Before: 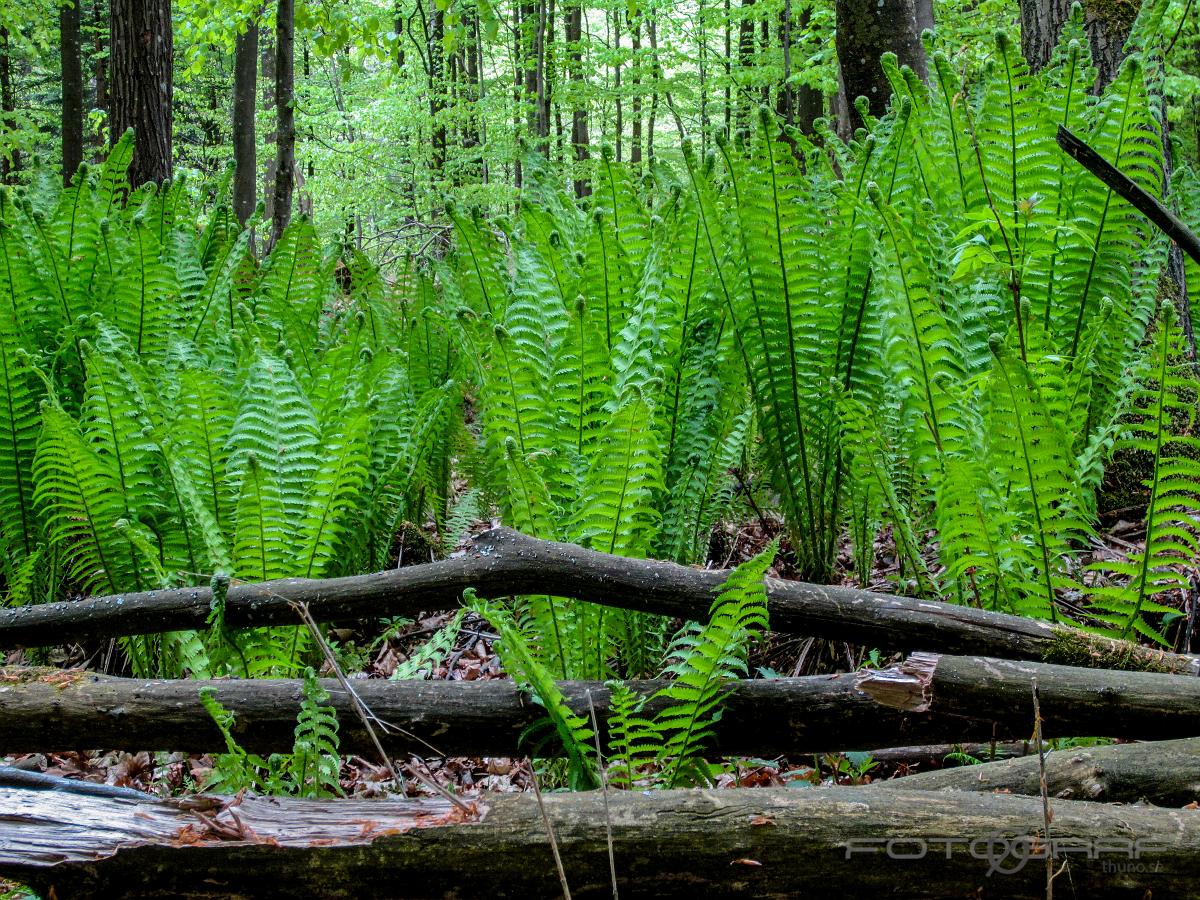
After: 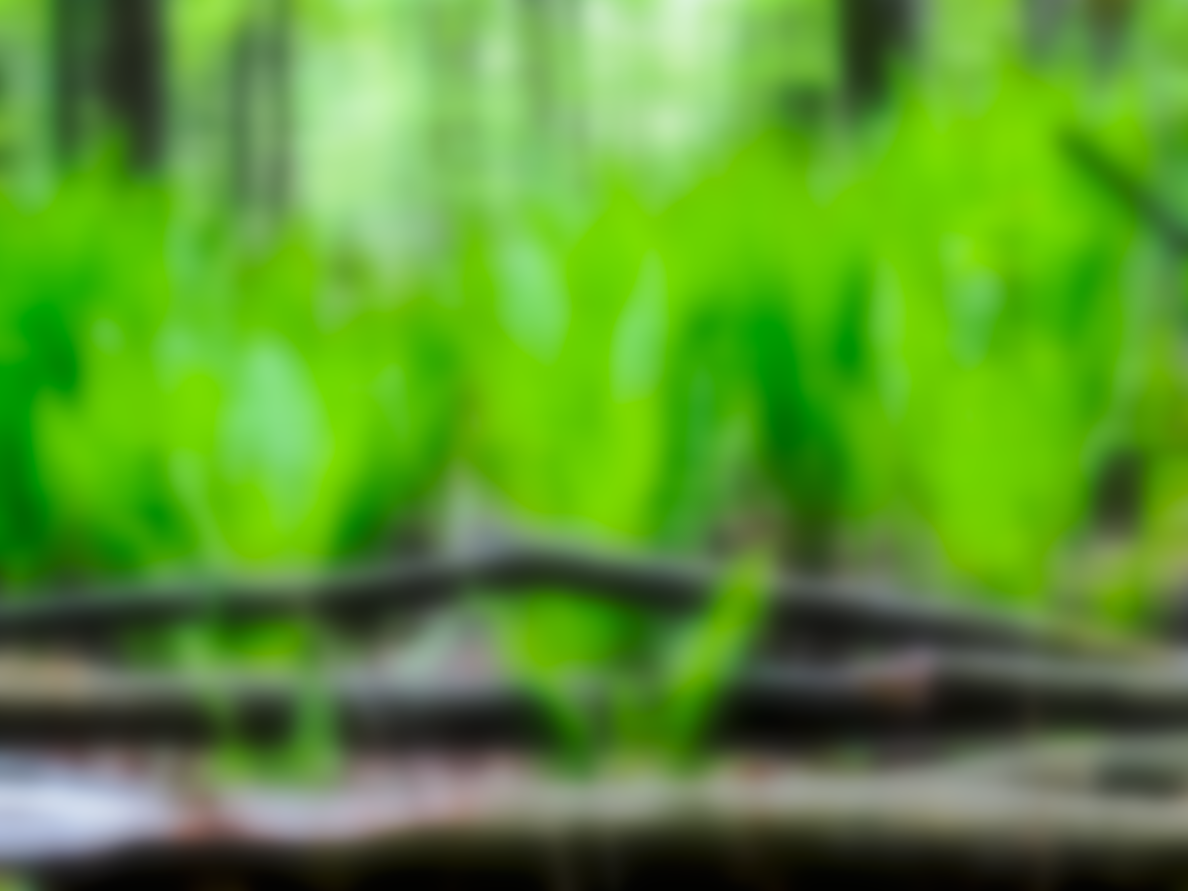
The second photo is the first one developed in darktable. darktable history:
color balance: output saturation 110%
white balance: red 0.98, blue 1.034
lowpass: radius 16, unbound 0
rotate and perspective: rotation 0.174°, lens shift (vertical) 0.013, lens shift (horizontal) 0.019, shear 0.001, automatic cropping original format, crop left 0.007, crop right 0.991, crop top 0.016, crop bottom 0.997
base curve: curves: ch0 [(0, 0) (0.005, 0.002) (0.15, 0.3) (0.4, 0.7) (0.75, 0.95) (1, 1)], preserve colors none
